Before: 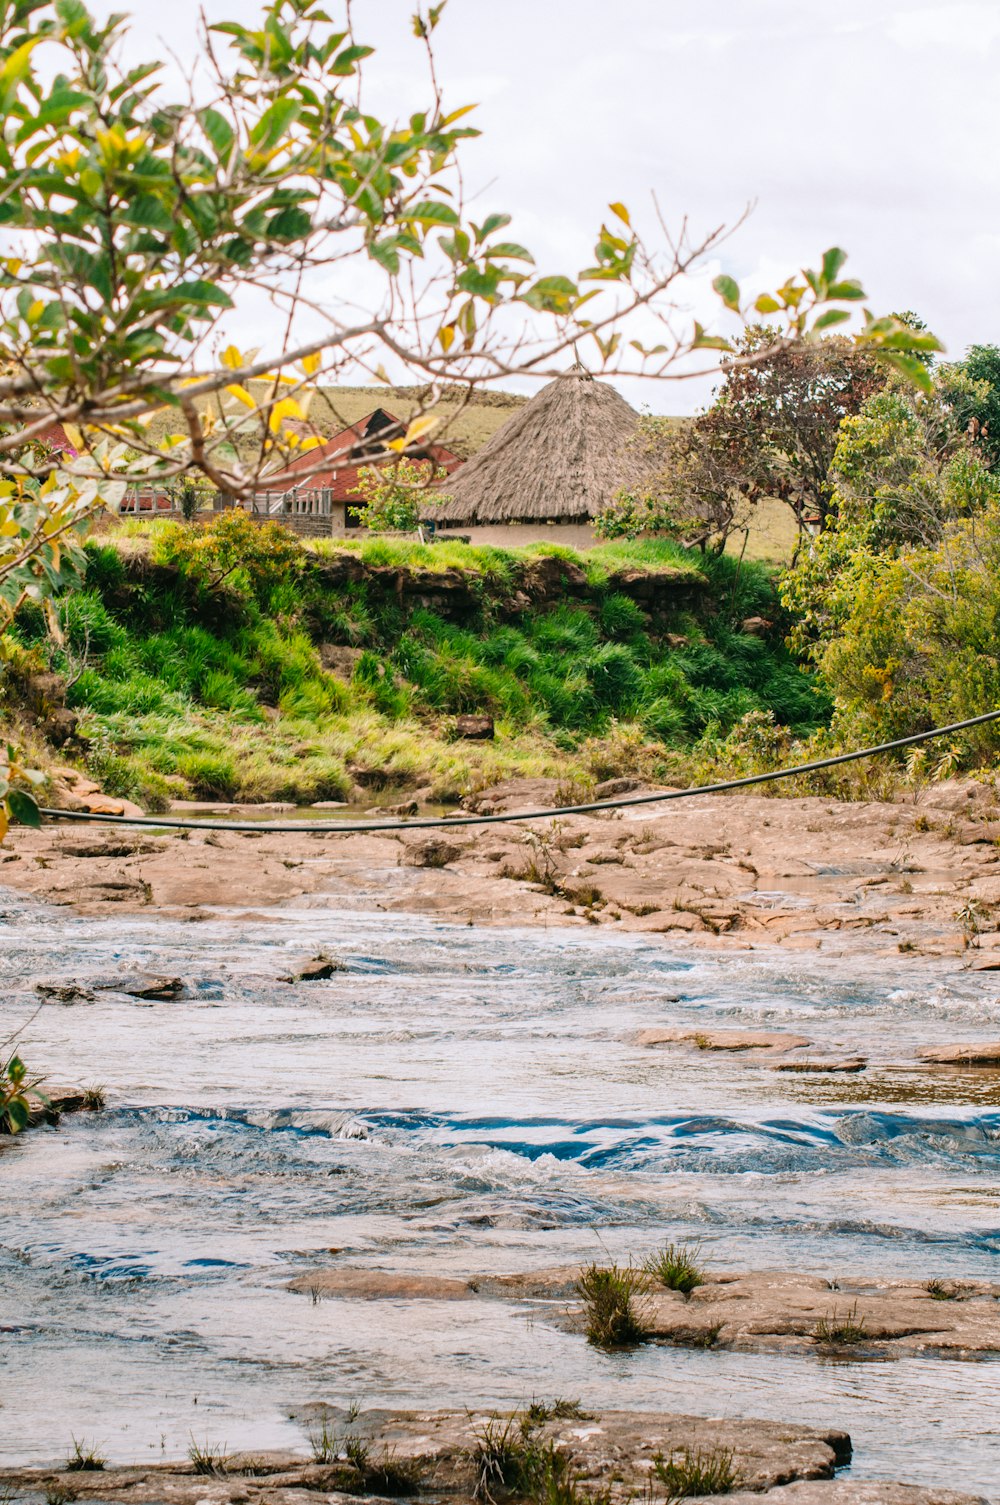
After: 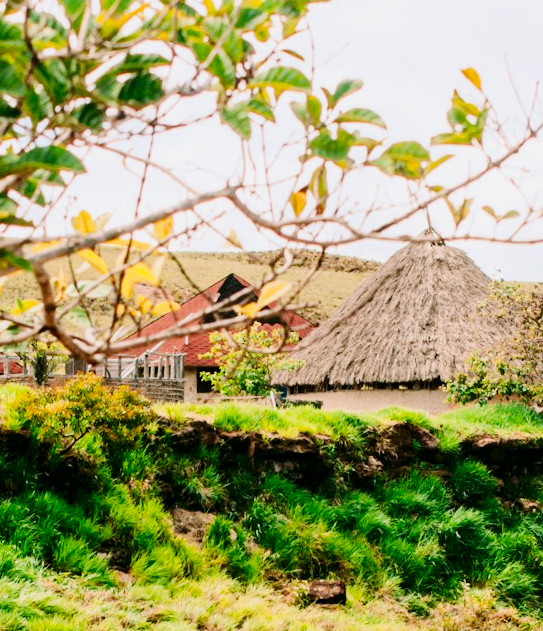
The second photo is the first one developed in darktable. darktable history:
contrast brightness saturation: contrast 0.135, brightness -0.22, saturation 0.135
exposure: black level correction 0, exposure 1.097 EV, compensate exposure bias true, compensate highlight preservation false
filmic rgb: black relative exposure -7.65 EV, white relative exposure 4.56 EV, hardness 3.61, contrast 1.054
crop: left 14.876%, top 9.029%, right 30.764%, bottom 49.024%
